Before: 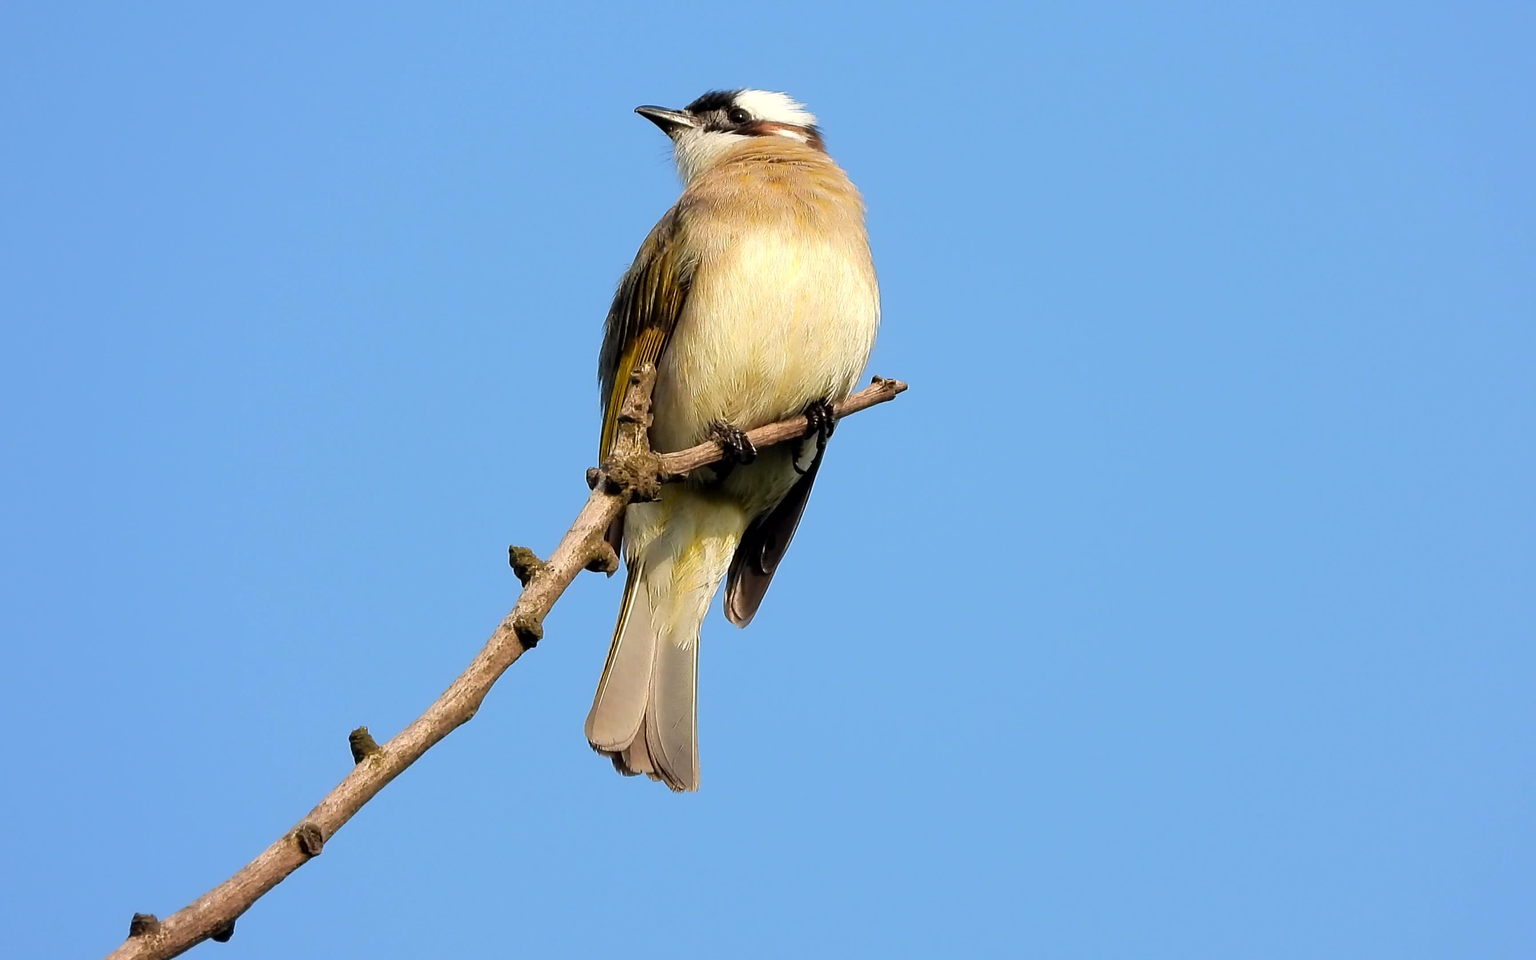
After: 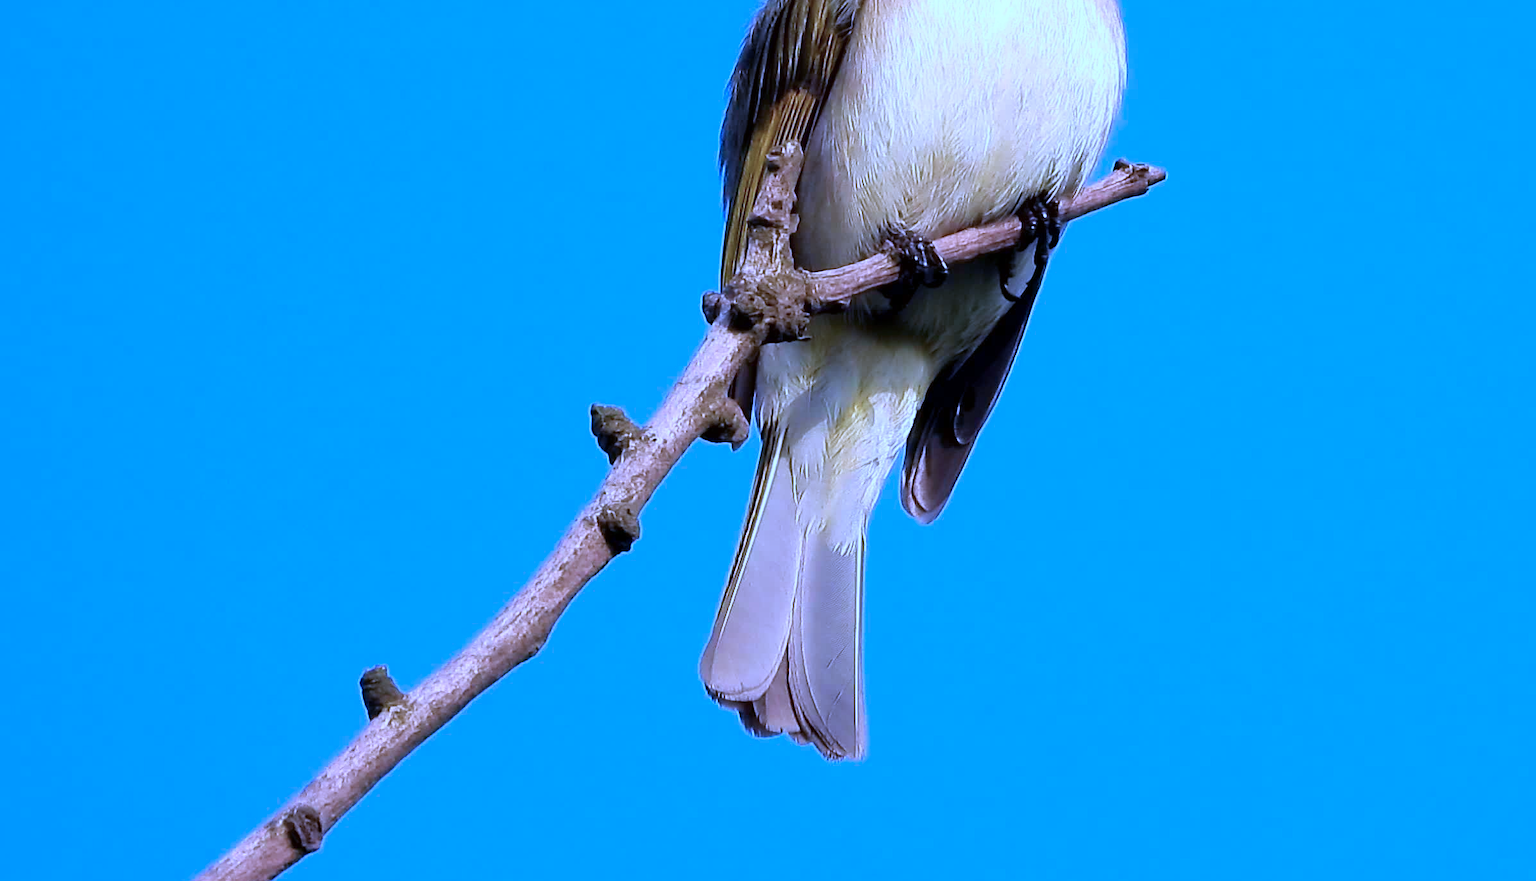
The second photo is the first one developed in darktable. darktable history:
color calibration: output R [1.063, -0.012, -0.003, 0], output B [-0.079, 0.047, 1, 0], illuminant custom, x 0.46, y 0.43, temperature 2642.66 K
crop: left 6.488%, top 27.668%, right 24.183%, bottom 8.656%
